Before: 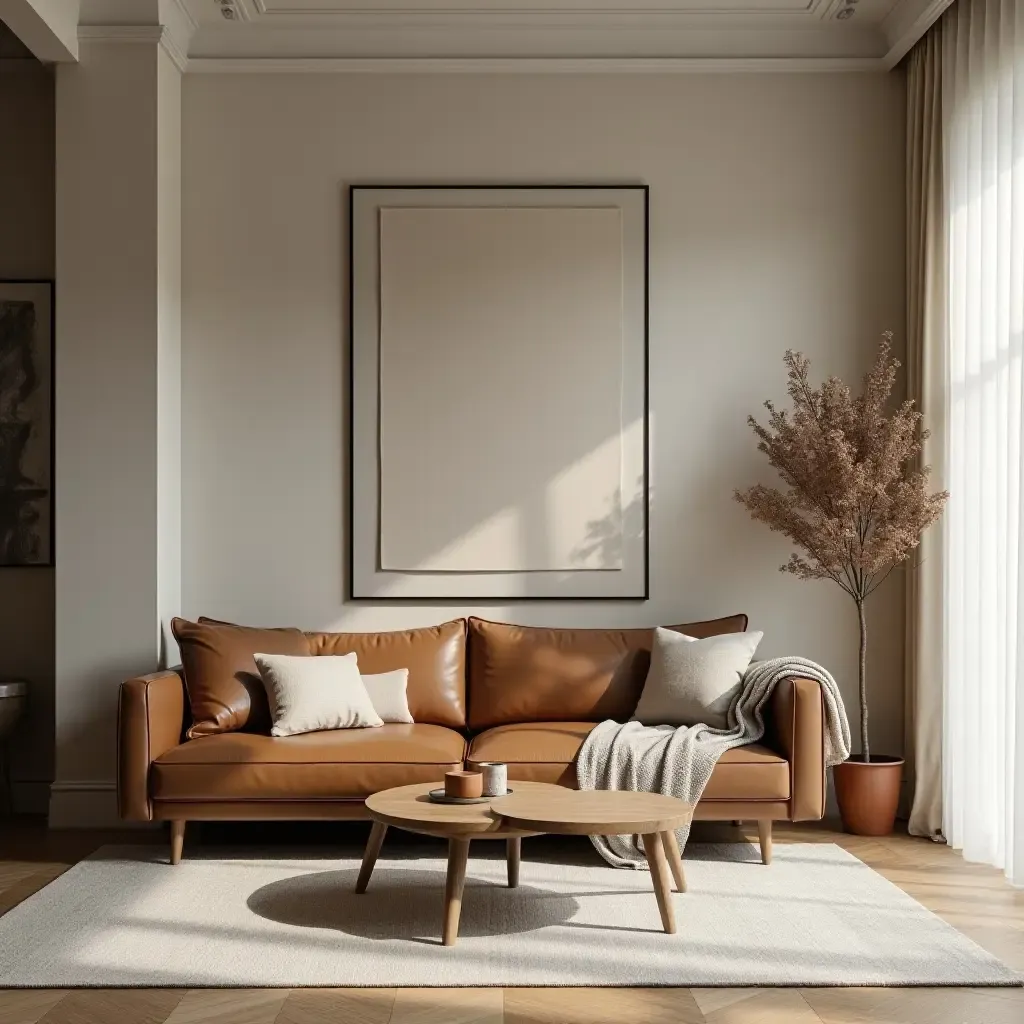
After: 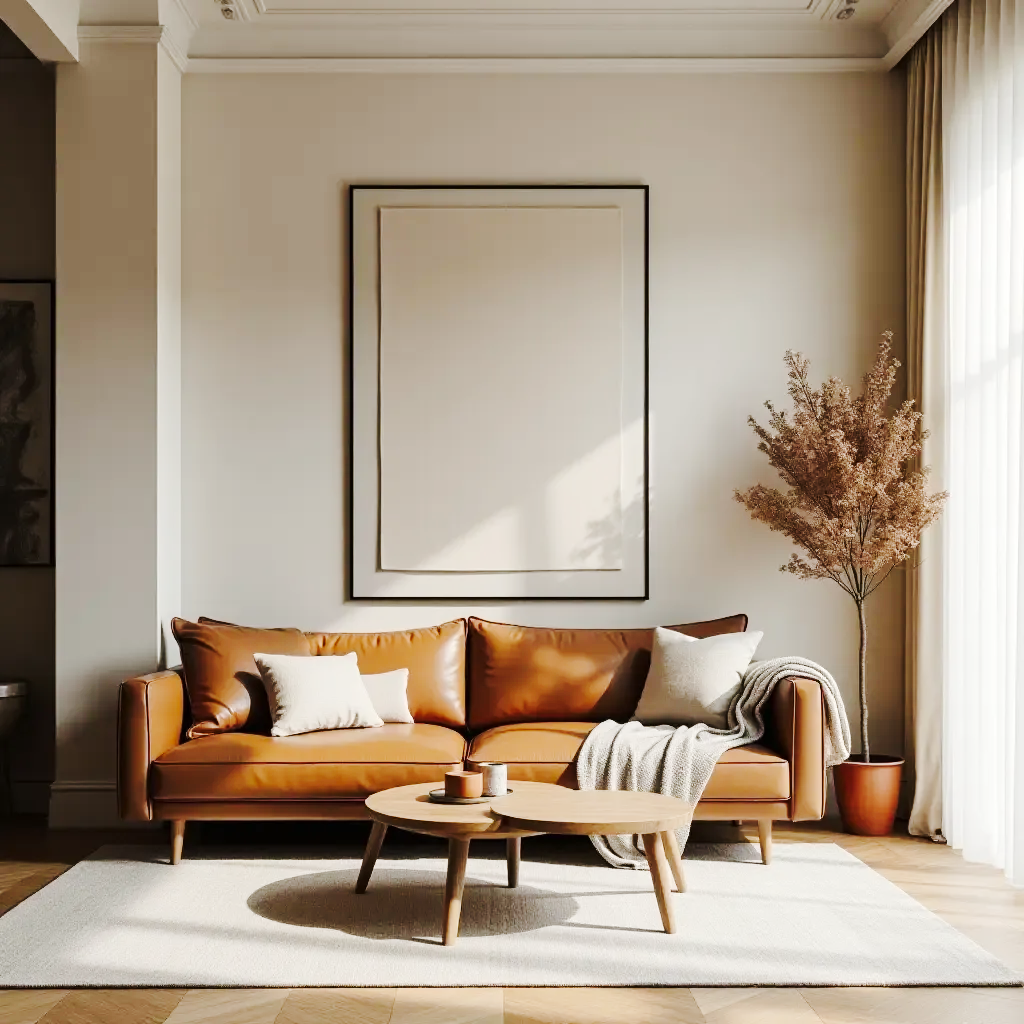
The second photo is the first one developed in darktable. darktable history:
tone curve: curves: ch0 [(0, 0) (0.21, 0.21) (0.43, 0.586) (0.65, 0.793) (1, 1)]; ch1 [(0, 0) (0.382, 0.447) (0.492, 0.484) (0.544, 0.547) (0.583, 0.578) (0.599, 0.595) (0.67, 0.673) (1, 1)]; ch2 [(0, 0) (0.411, 0.382) (0.492, 0.5) (0.531, 0.534) (0.56, 0.573) (0.599, 0.602) (0.696, 0.693) (1, 1)], preserve colors none
